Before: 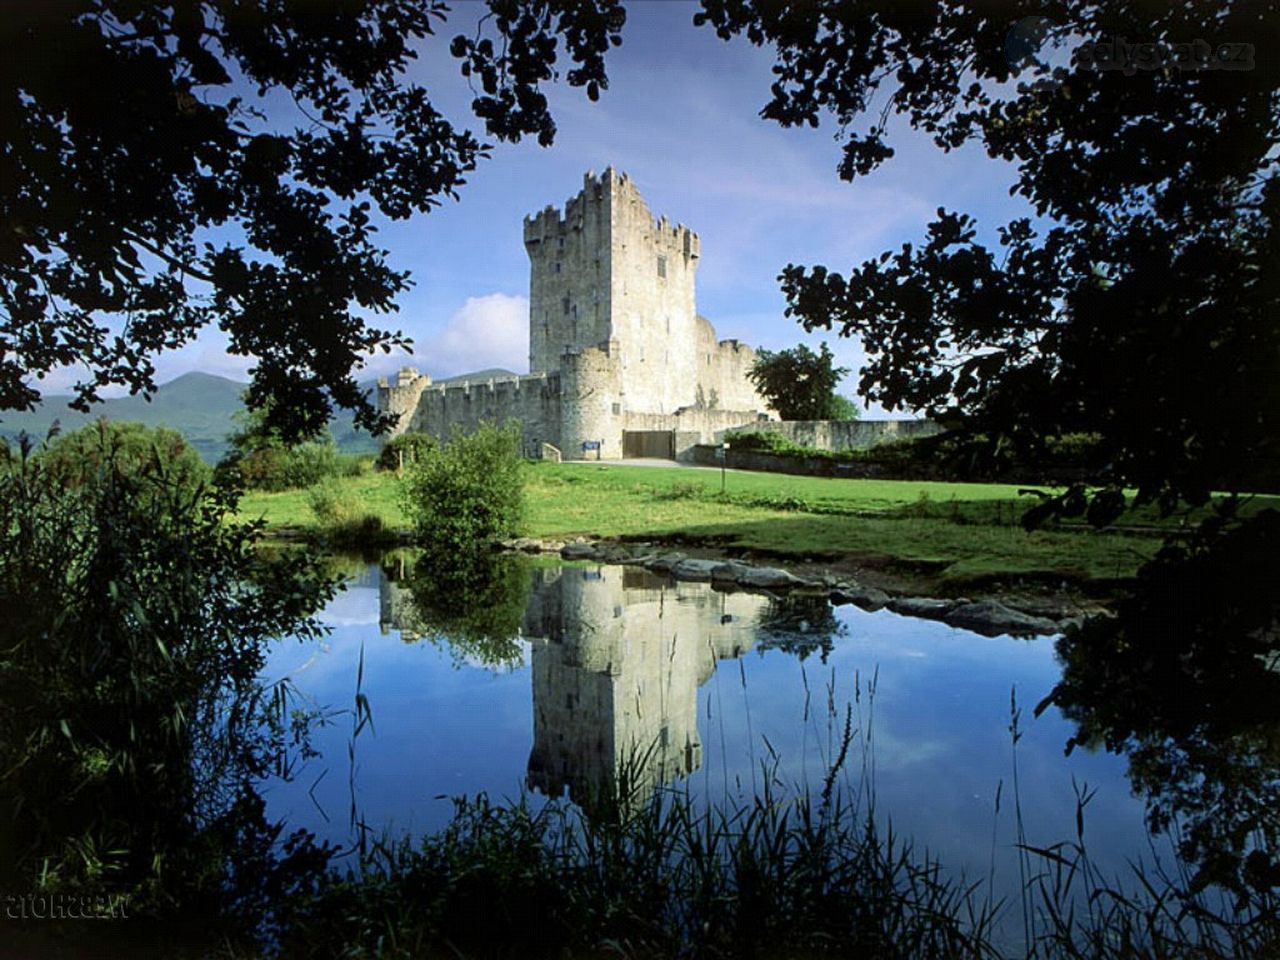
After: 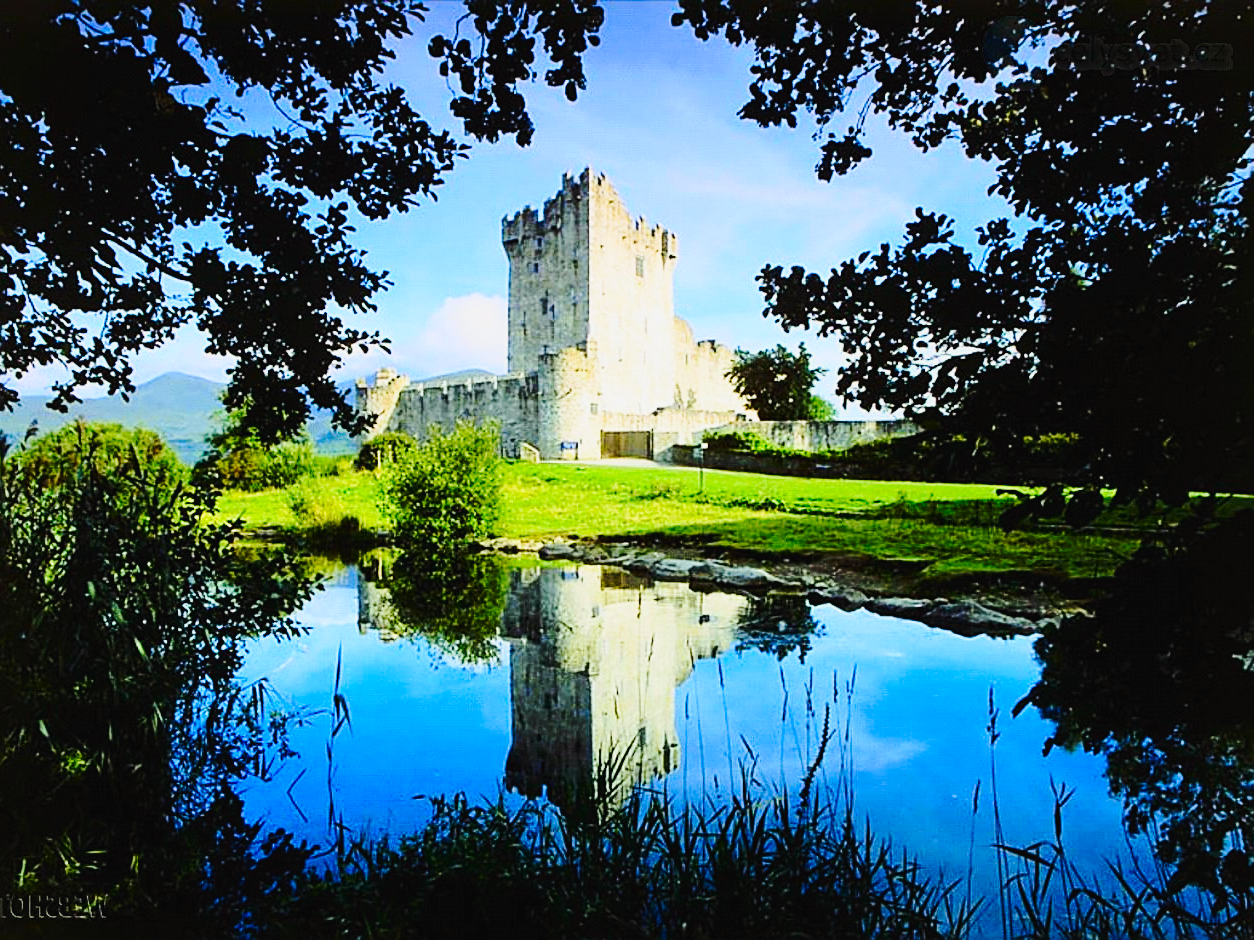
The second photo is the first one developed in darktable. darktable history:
contrast brightness saturation: contrast 0.2, brightness 0.16, saturation 0.22
exposure: exposure -0.36 EV, compensate highlight preservation false
crop: left 1.743%, right 0.268%, bottom 2.011%
tone curve: curves: ch0 [(0, 0.021) (0.049, 0.044) (0.157, 0.131) (0.365, 0.359) (0.499, 0.517) (0.675, 0.667) (0.856, 0.83) (1, 0.969)]; ch1 [(0, 0) (0.302, 0.309) (0.433, 0.443) (0.472, 0.47) (0.502, 0.503) (0.527, 0.516) (0.564, 0.557) (0.614, 0.645) (0.677, 0.722) (0.859, 0.889) (1, 1)]; ch2 [(0, 0) (0.33, 0.301) (0.447, 0.44) (0.487, 0.496) (0.502, 0.501) (0.535, 0.537) (0.565, 0.558) (0.608, 0.624) (1, 1)], color space Lab, independent channels, preserve colors none
base curve: curves: ch0 [(0, 0) (0.032, 0.037) (0.105, 0.228) (0.435, 0.76) (0.856, 0.983) (1, 1)], preserve colors none
tone equalizer: on, module defaults
color balance rgb: perceptual saturation grading › global saturation 20%, global vibrance 20%
sharpen: on, module defaults
